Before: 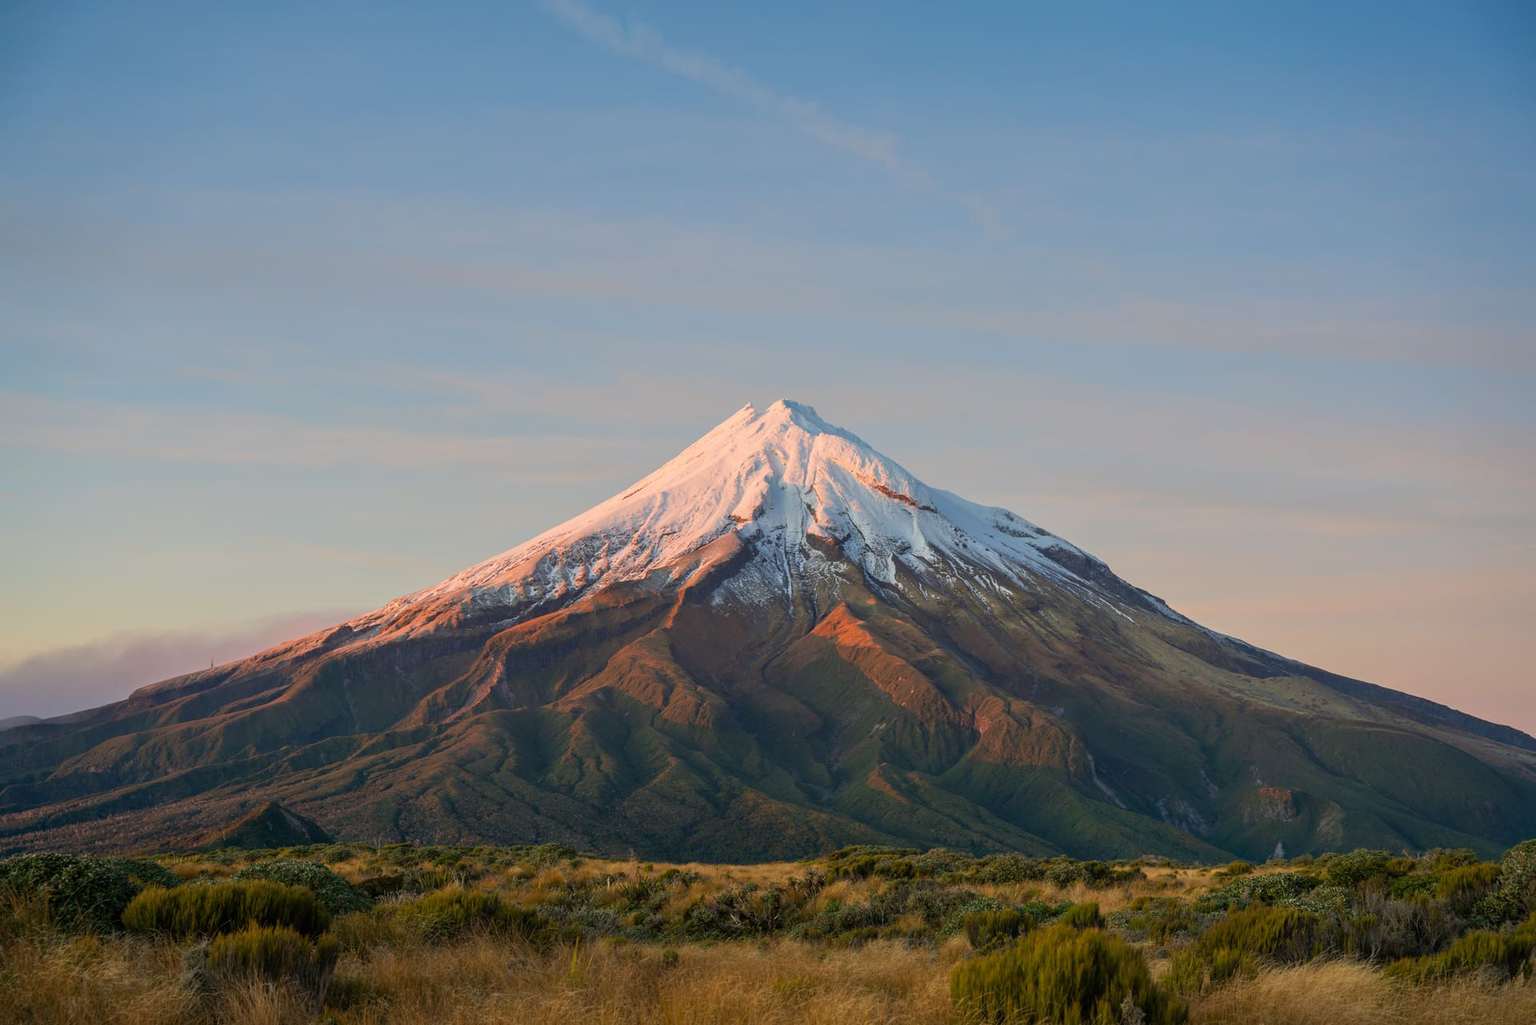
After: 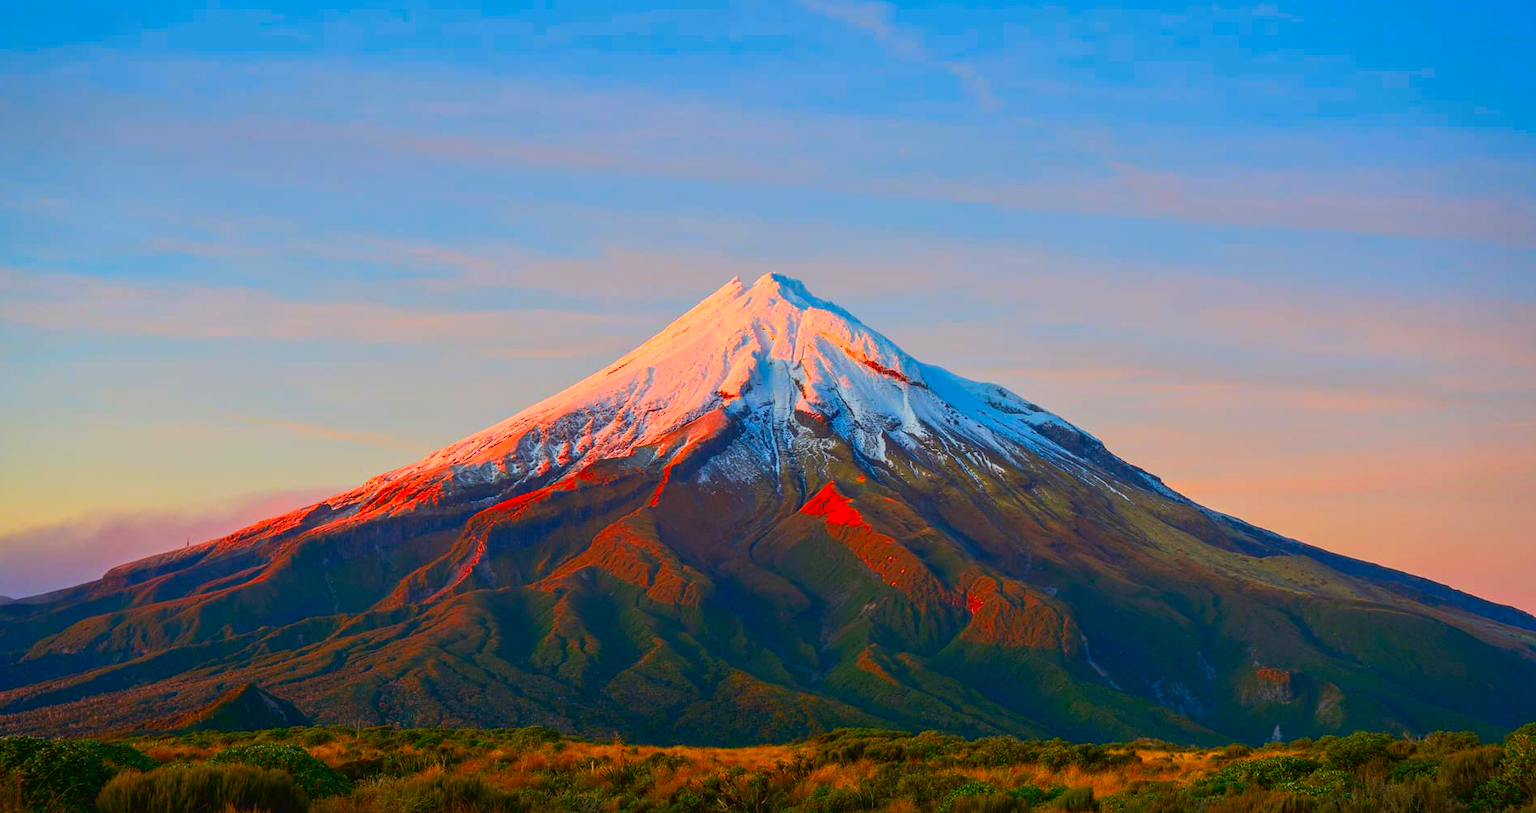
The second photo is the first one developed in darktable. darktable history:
color correction: highlights a* 1.5, highlights b* -1.85, saturation 2.5
tone curve: curves: ch0 [(0, 0) (0.003, 0.038) (0.011, 0.035) (0.025, 0.03) (0.044, 0.044) (0.069, 0.062) (0.1, 0.087) (0.136, 0.114) (0.177, 0.15) (0.224, 0.193) (0.277, 0.242) (0.335, 0.299) (0.399, 0.361) (0.468, 0.437) (0.543, 0.521) (0.623, 0.614) (0.709, 0.717) (0.801, 0.817) (0.898, 0.913) (1, 1)], color space Lab, independent channels, preserve colors none
crop and rotate: left 1.828%, top 12.932%, right 0.161%, bottom 9.257%
